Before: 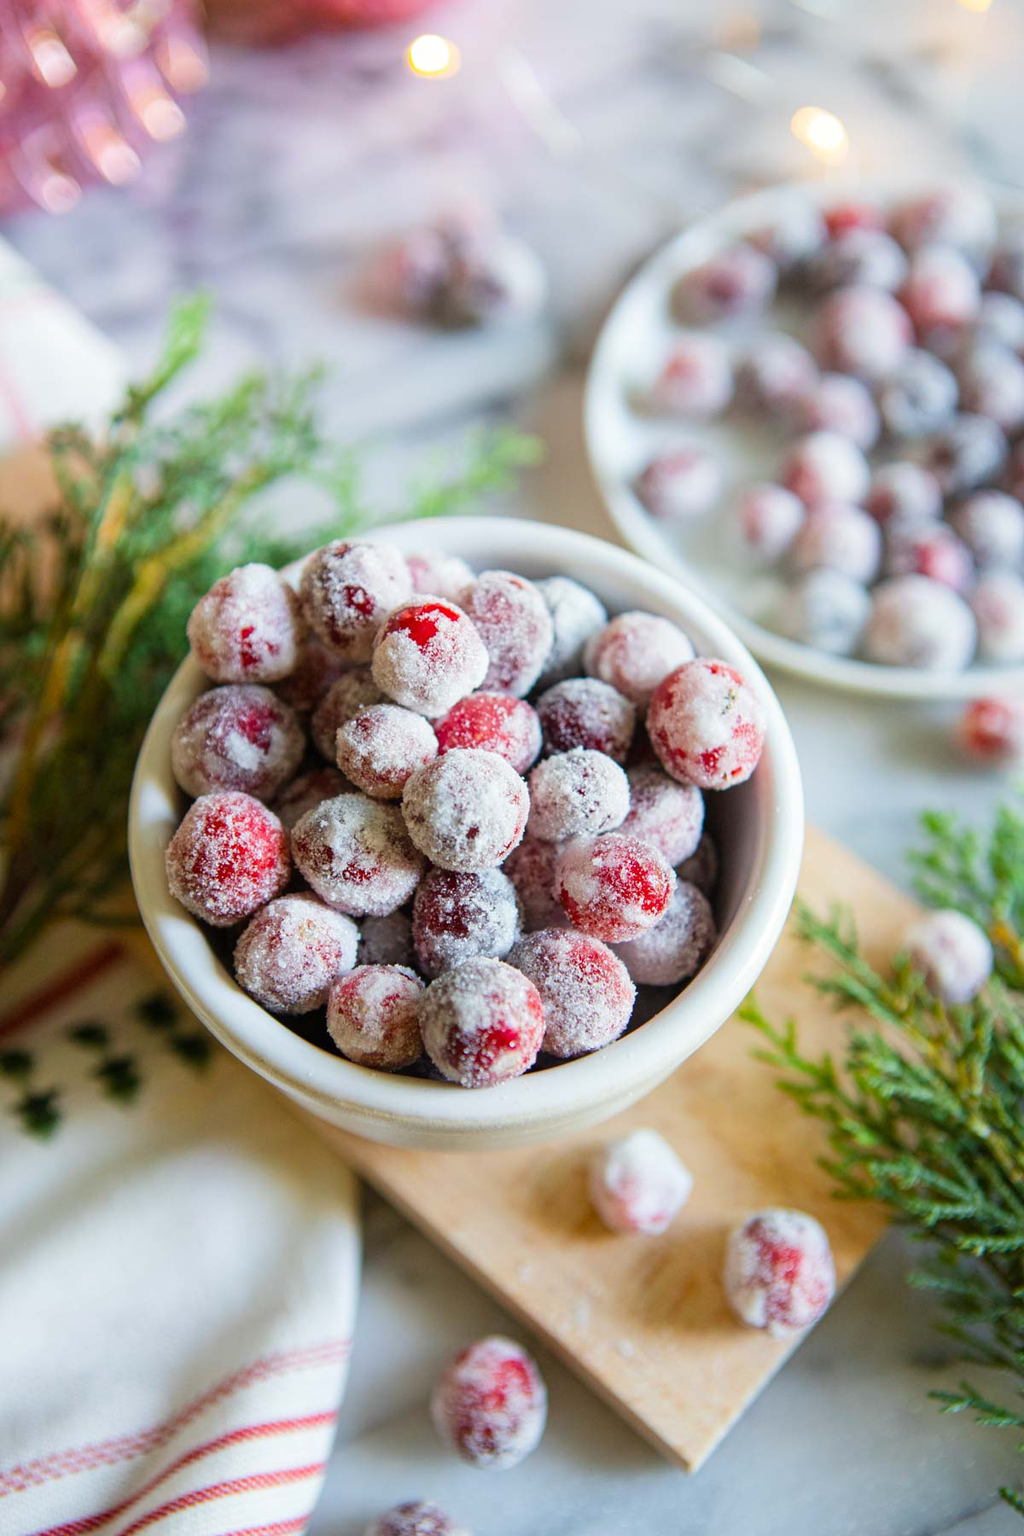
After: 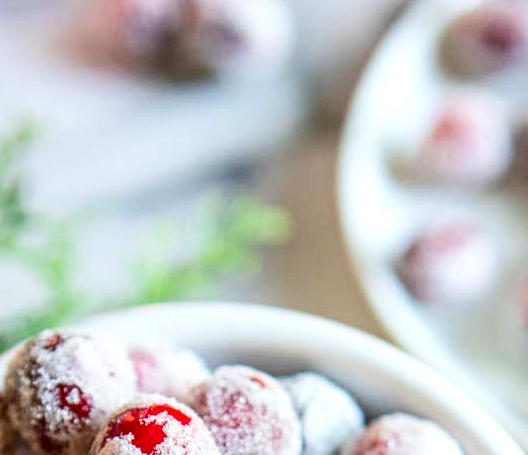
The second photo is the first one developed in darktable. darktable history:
exposure: exposure 0.129 EV, compensate exposure bias true, compensate highlight preservation false
crop: left 28.923%, top 16.869%, right 26.821%, bottom 57.842%
contrast brightness saturation: contrast 0.155, brightness -0.005, saturation 0.095
local contrast: on, module defaults
